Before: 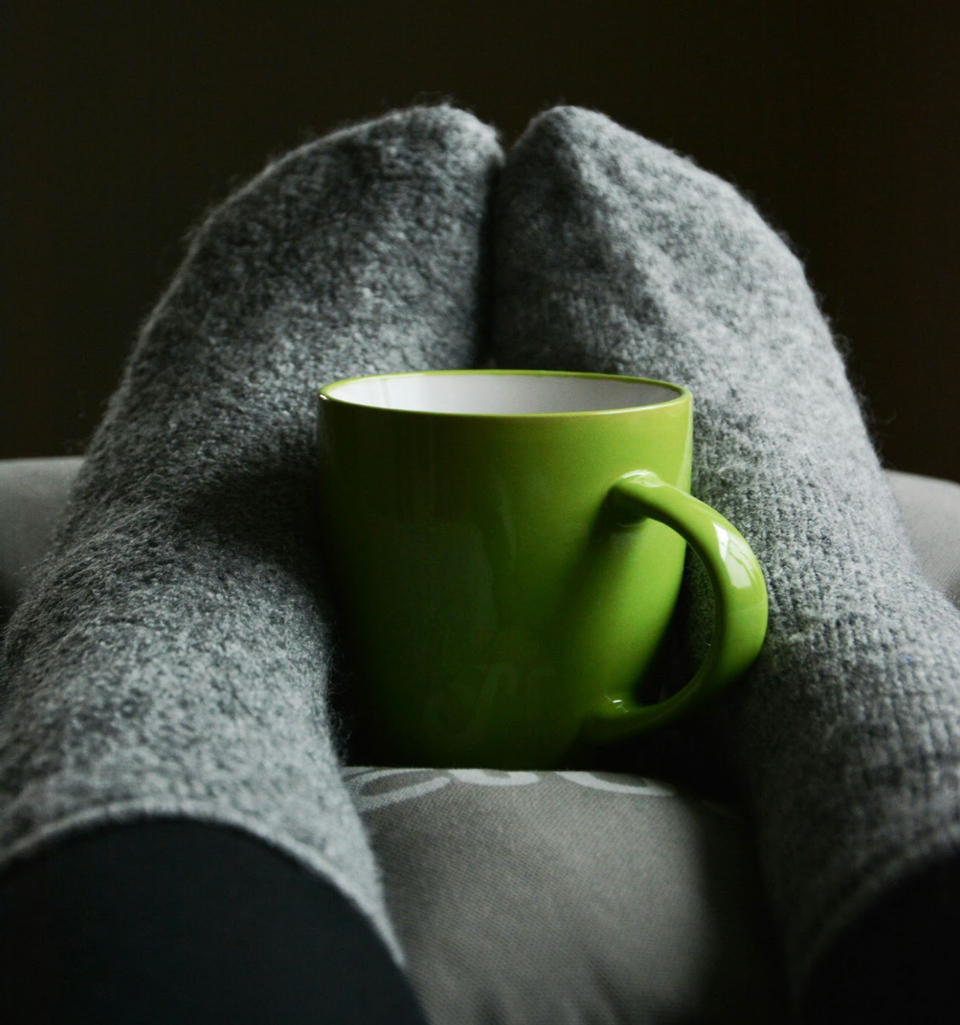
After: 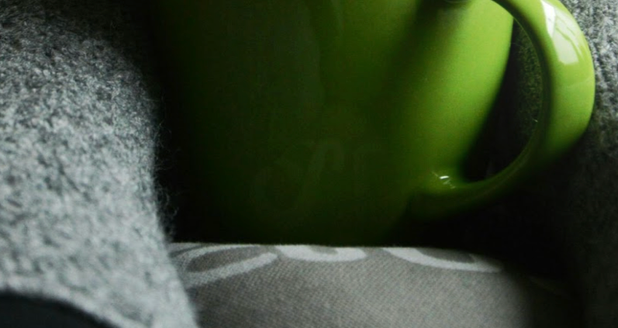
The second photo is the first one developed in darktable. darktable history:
bloom: size 16%, threshold 98%, strength 20%
crop: left 18.091%, top 51.13%, right 17.525%, bottom 16.85%
